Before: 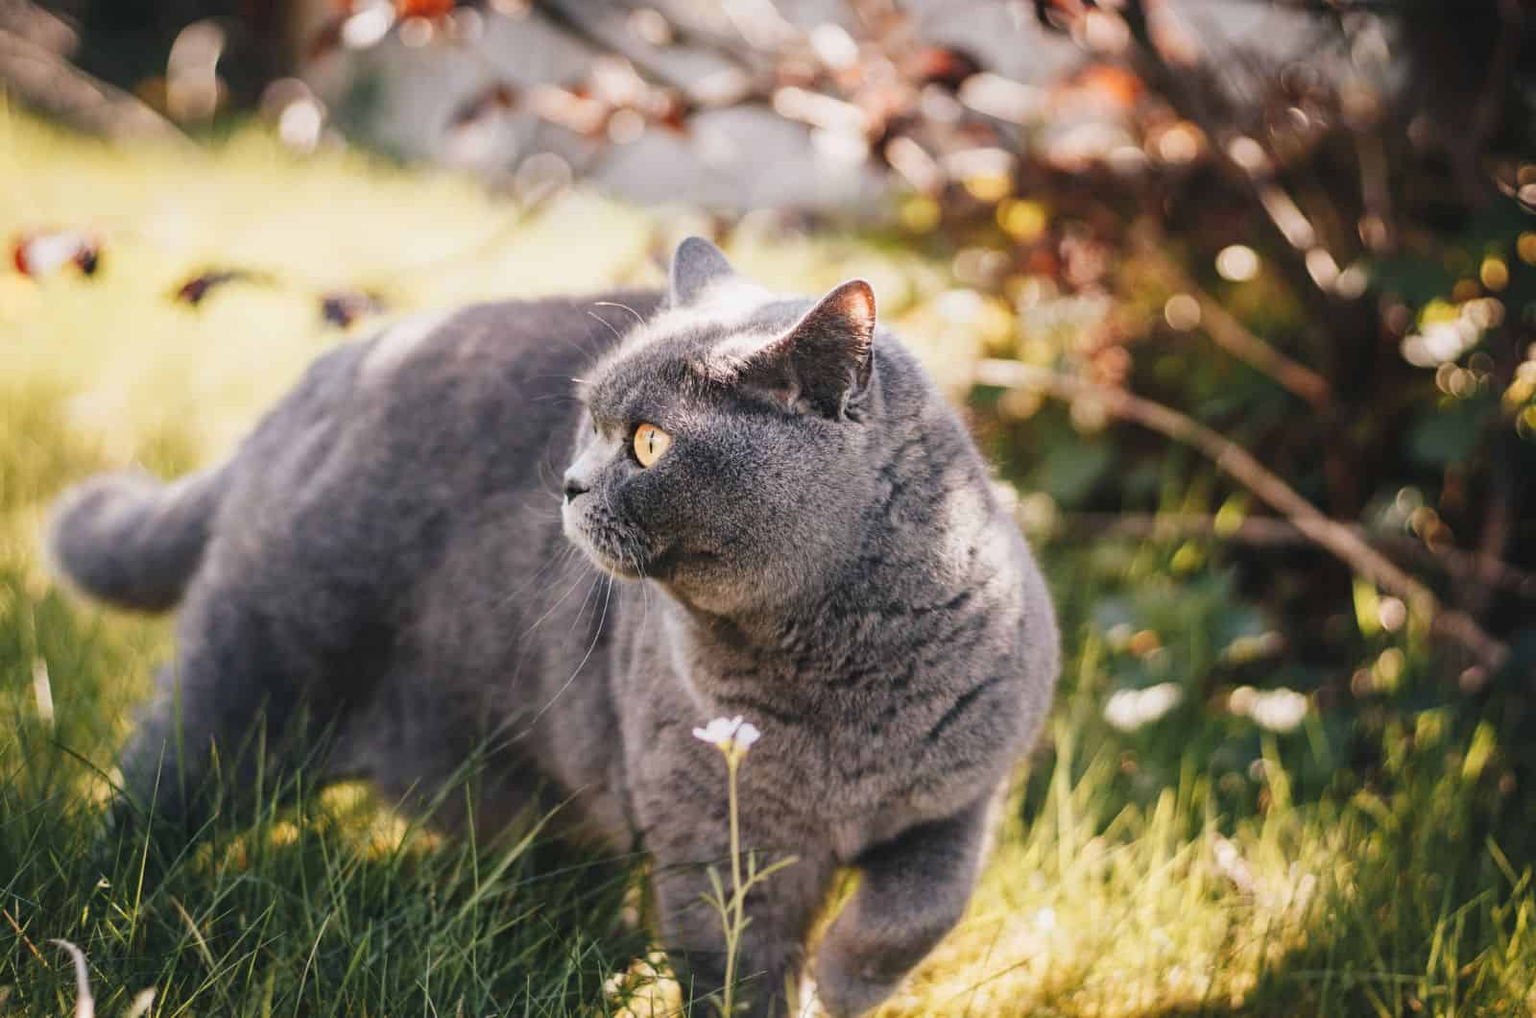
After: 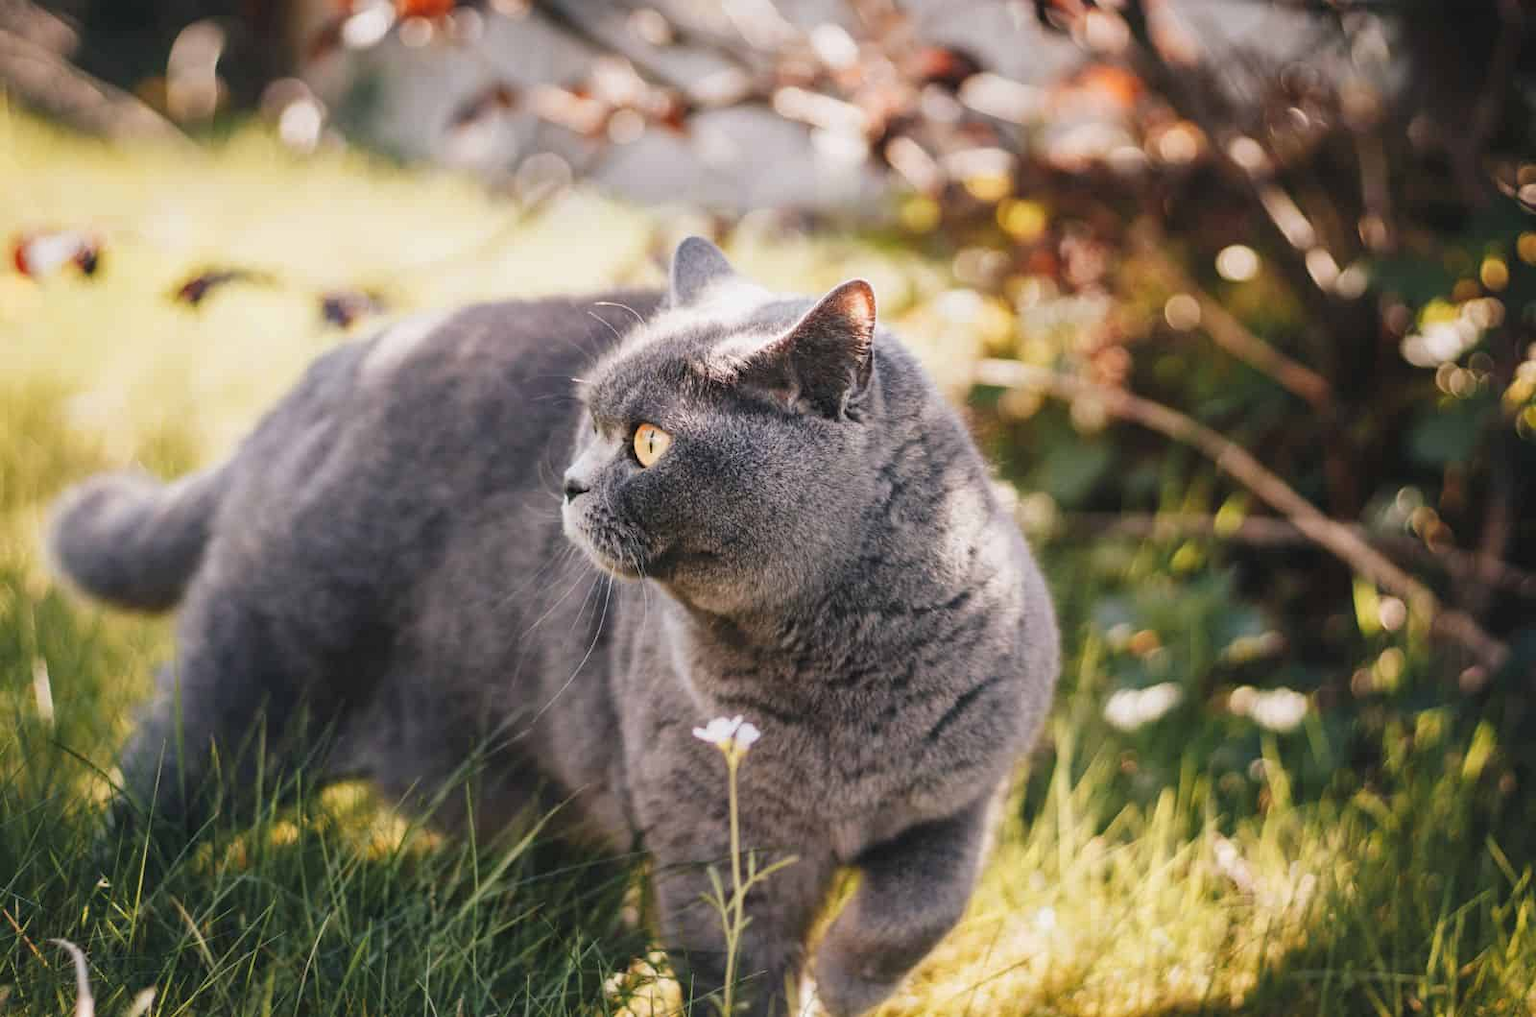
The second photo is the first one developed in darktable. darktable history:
shadows and highlights: shadows 25, highlights -25.48
tone equalizer: on, module defaults
